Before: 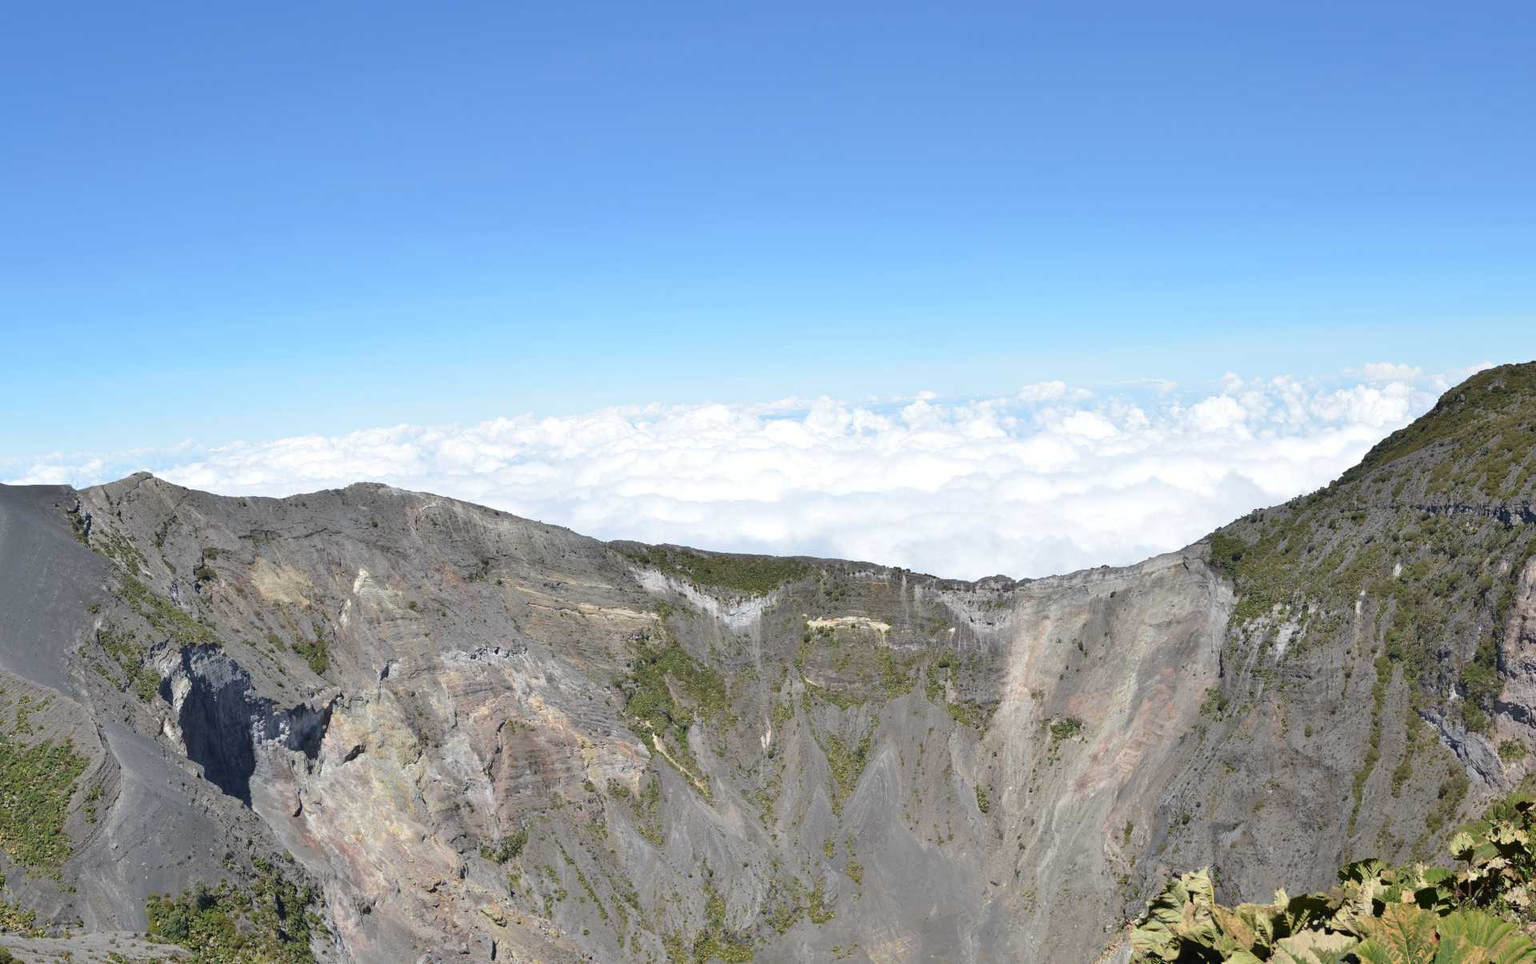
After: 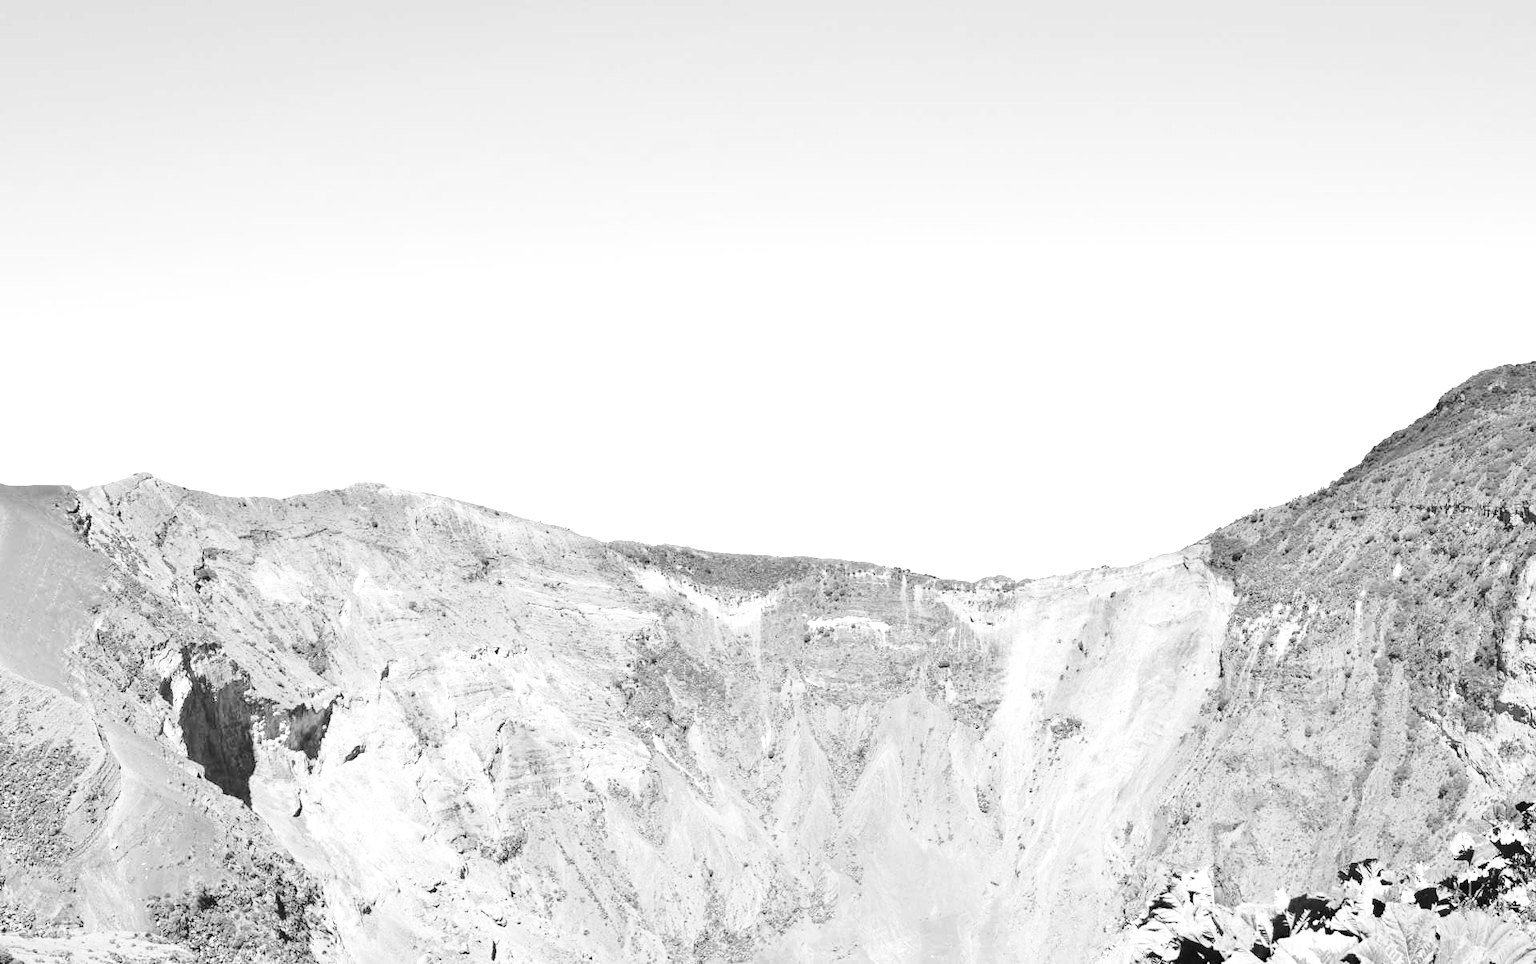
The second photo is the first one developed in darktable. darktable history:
color balance rgb: perceptual saturation grading › global saturation 20%, perceptual saturation grading › highlights -25%, perceptual saturation grading › shadows 50%
monochrome: on, module defaults
base curve: curves: ch0 [(0, 0) (0.028, 0.03) (0.121, 0.232) (0.46, 0.748) (0.859, 0.968) (1, 1)], preserve colors none
exposure: black level correction 0, exposure 1 EV, compensate exposure bias true, compensate highlight preservation false
